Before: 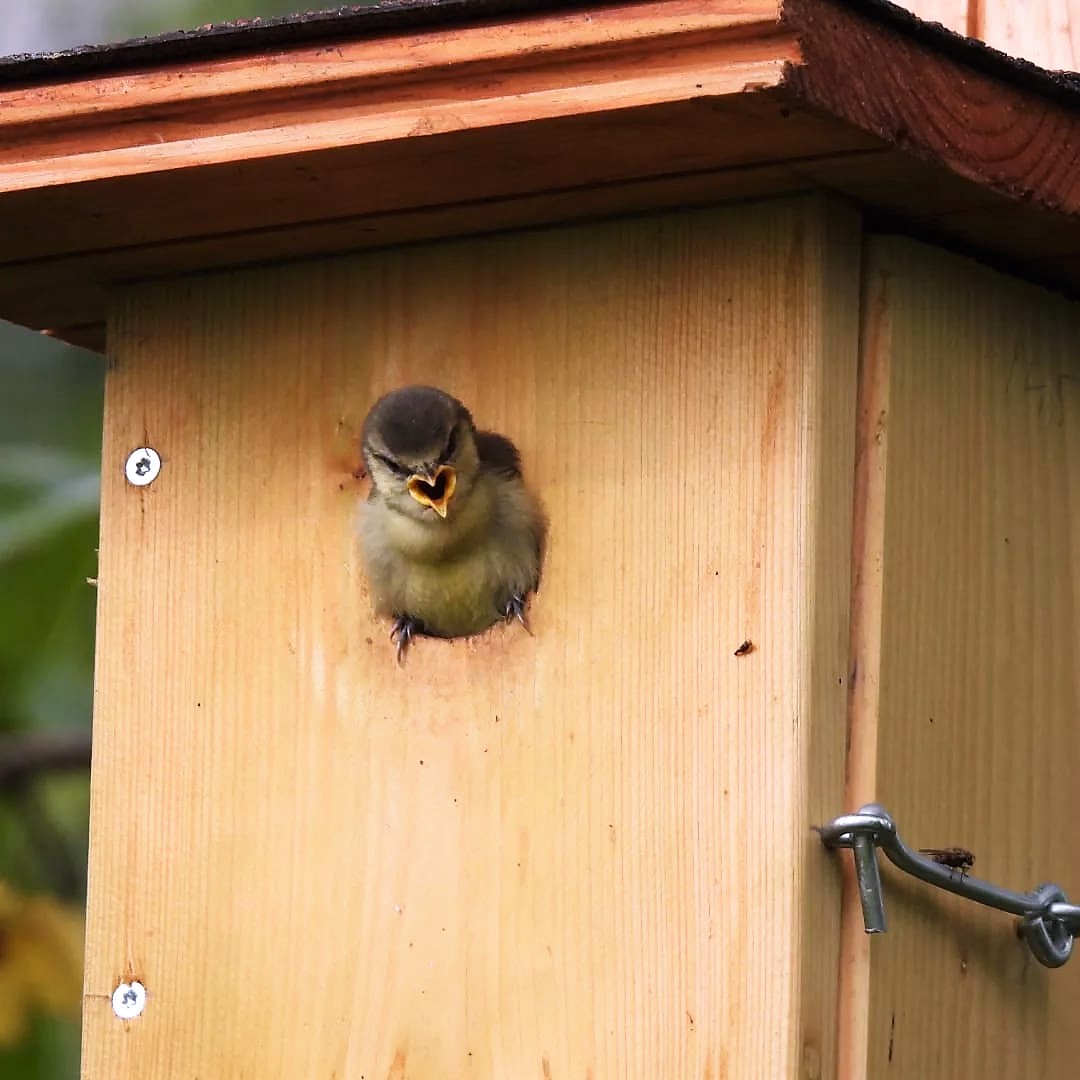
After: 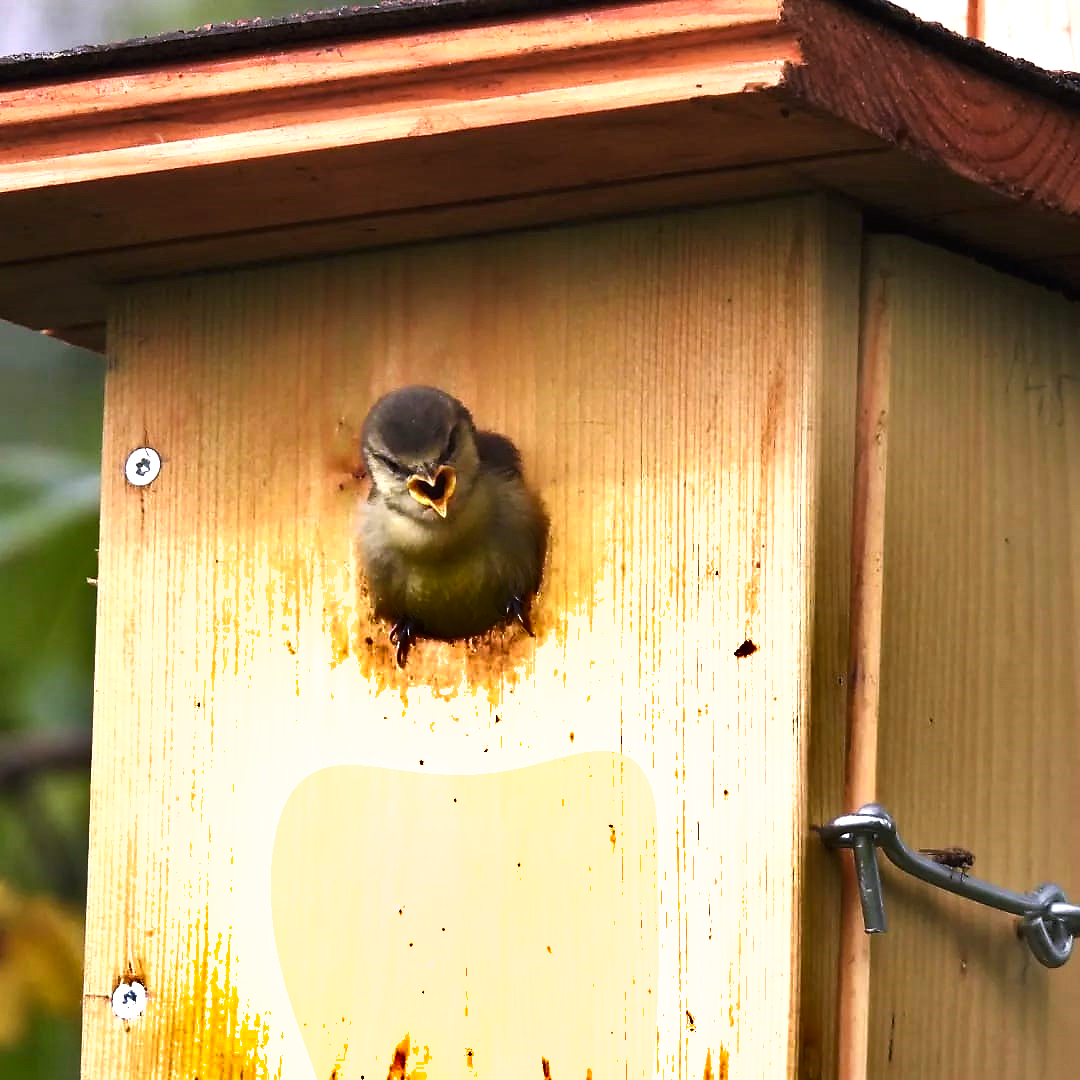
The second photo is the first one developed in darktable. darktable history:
shadows and highlights: shadows 20.91, highlights -82.73, soften with gaussian
exposure: black level correction 0, exposure 0.7 EV, compensate exposure bias true, compensate highlight preservation false
